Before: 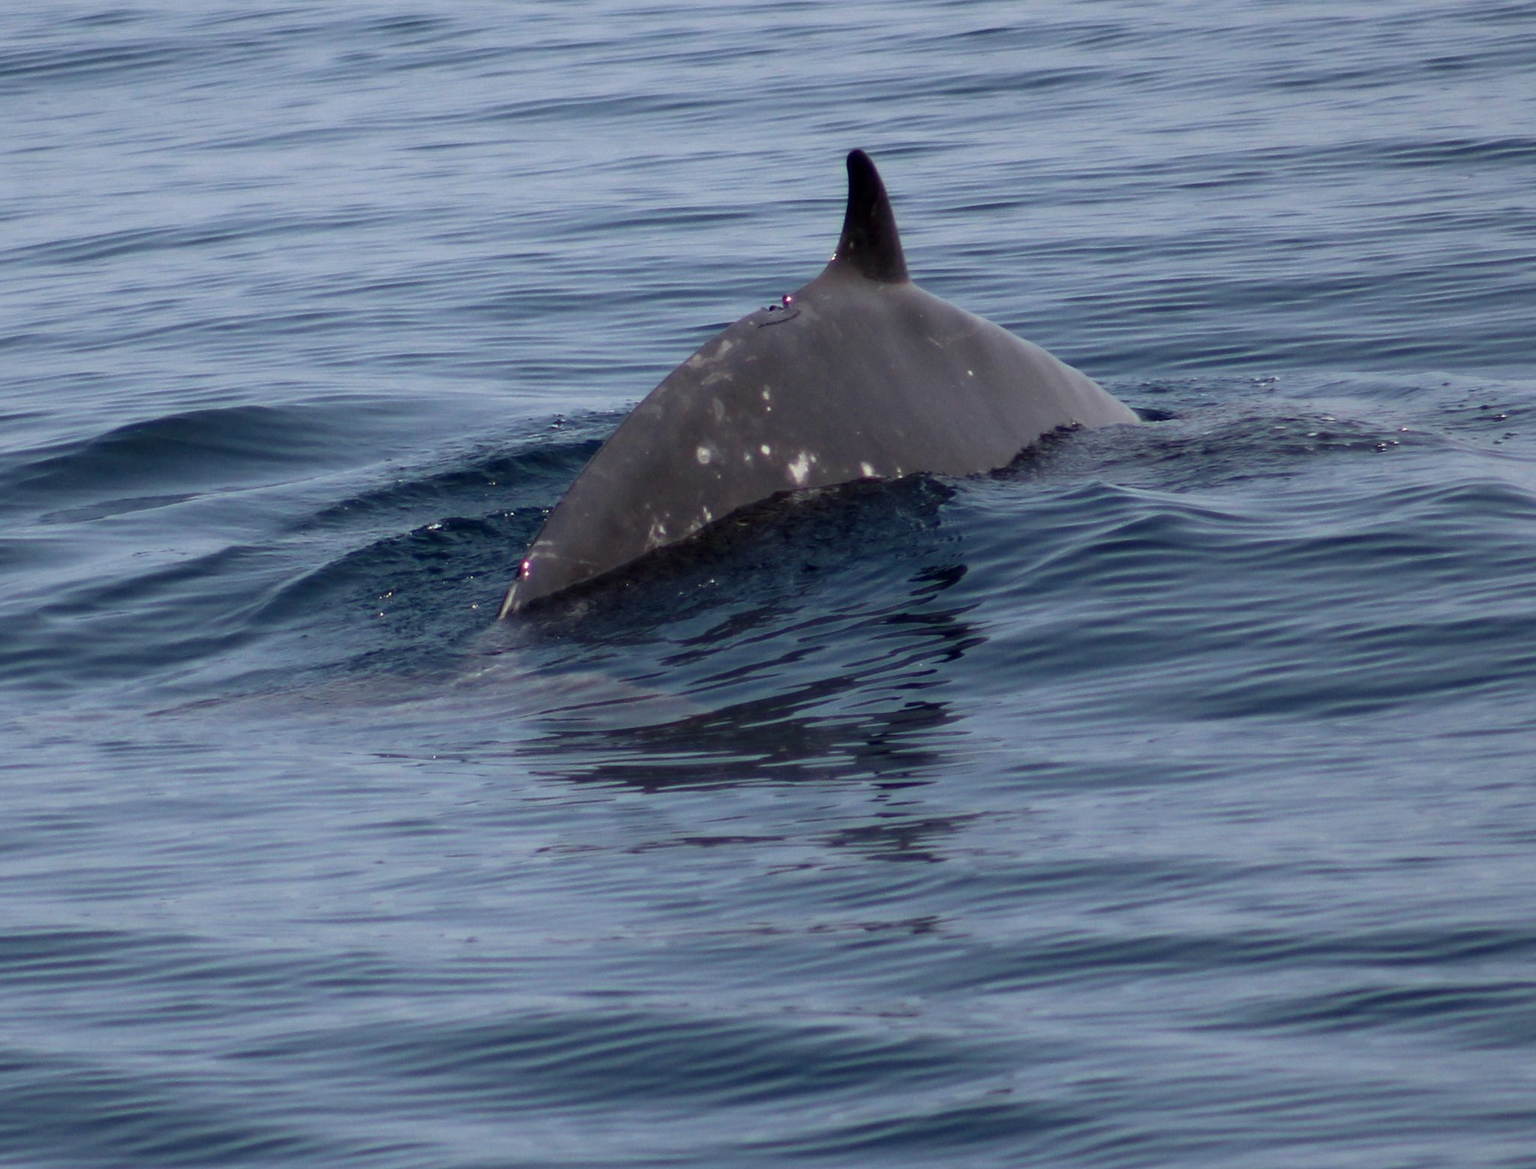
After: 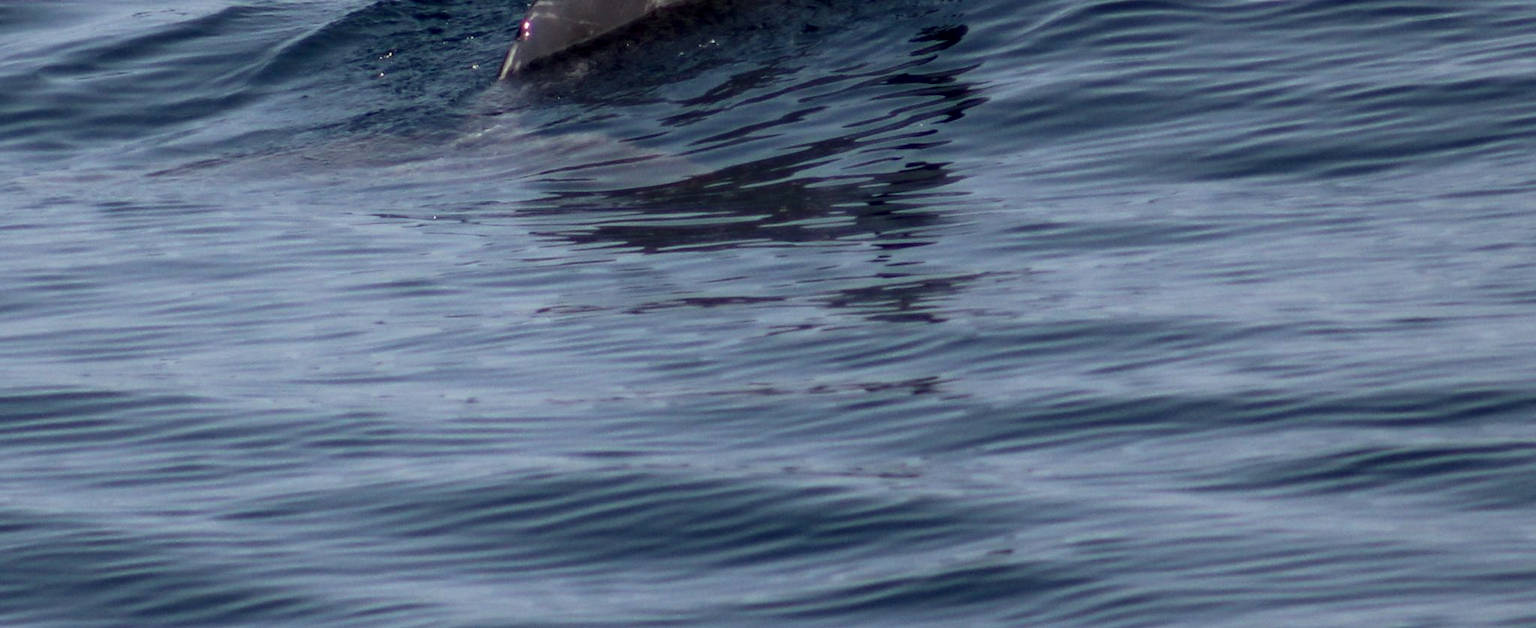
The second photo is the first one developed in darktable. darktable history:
crop and rotate: top 46.237%
local contrast: on, module defaults
